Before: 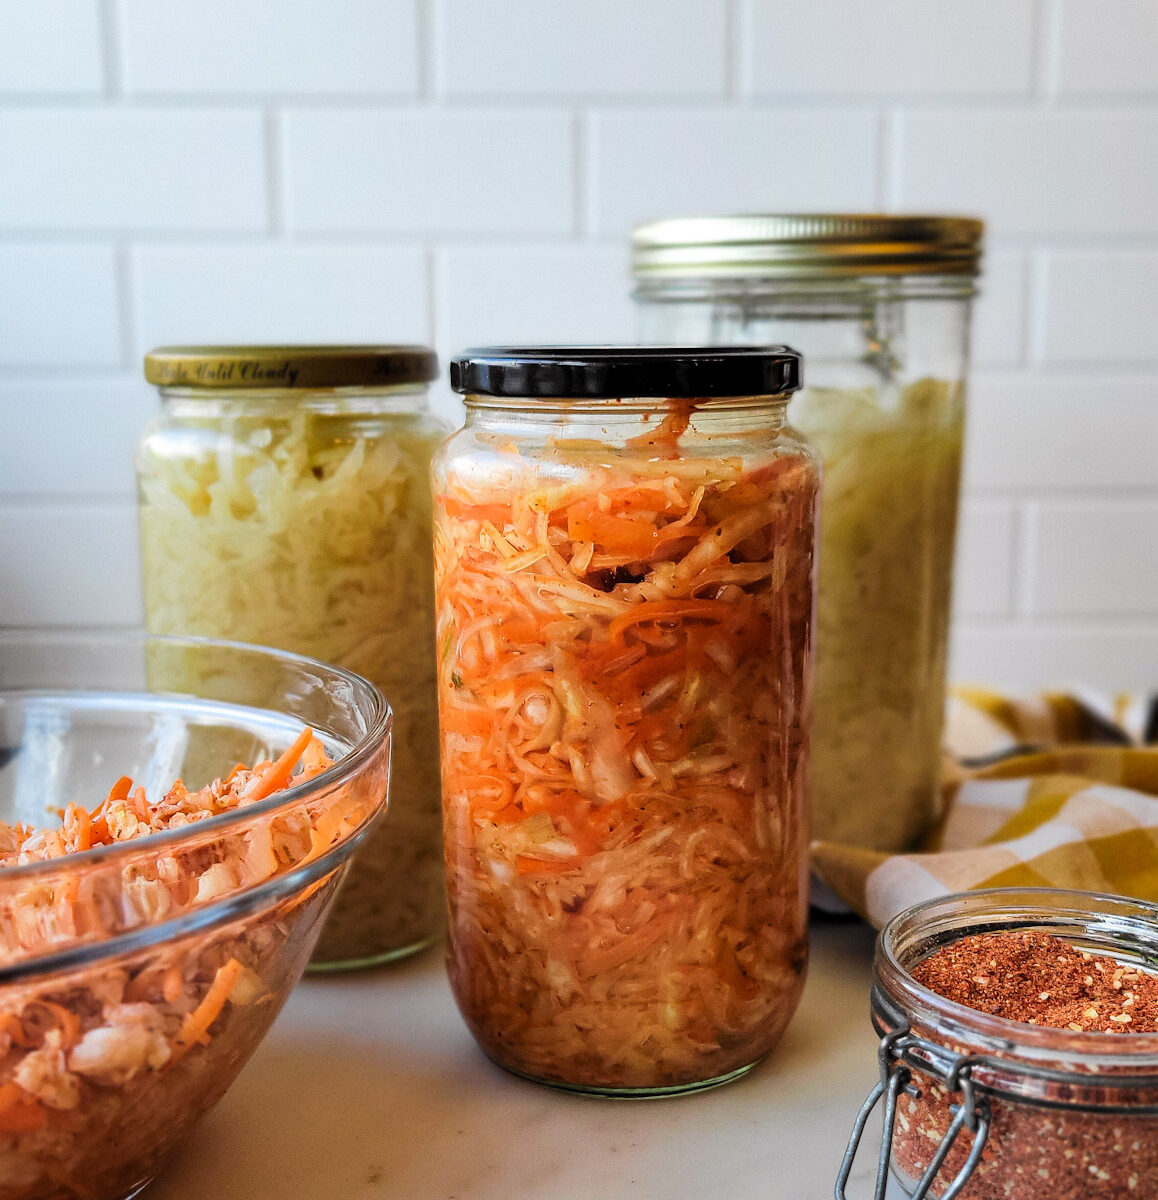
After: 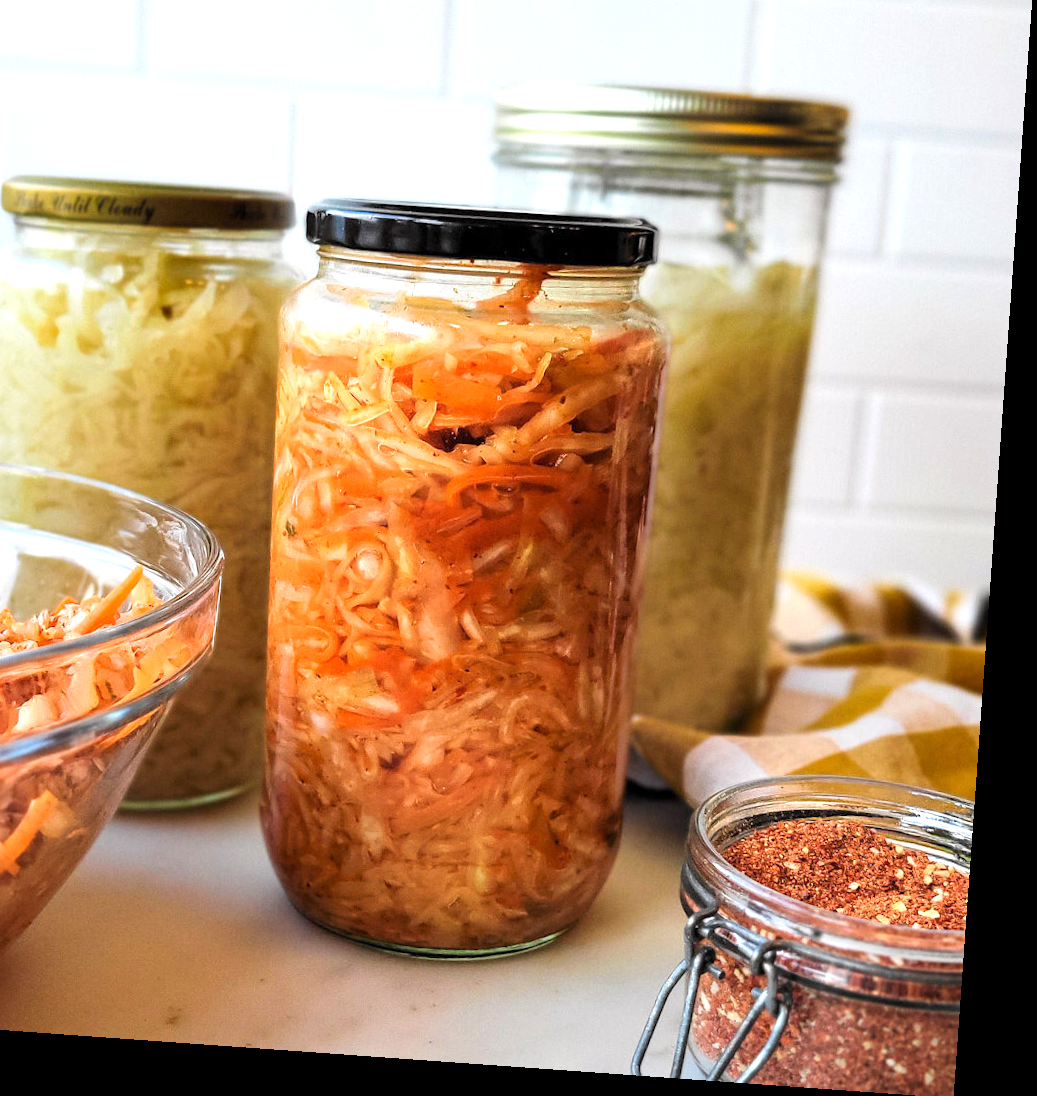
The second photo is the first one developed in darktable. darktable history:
exposure: exposure 0.574 EV, compensate highlight preservation false
rotate and perspective: rotation 4.1°, automatic cropping off
crop: left 16.315%, top 14.246%
tone equalizer: on, module defaults
